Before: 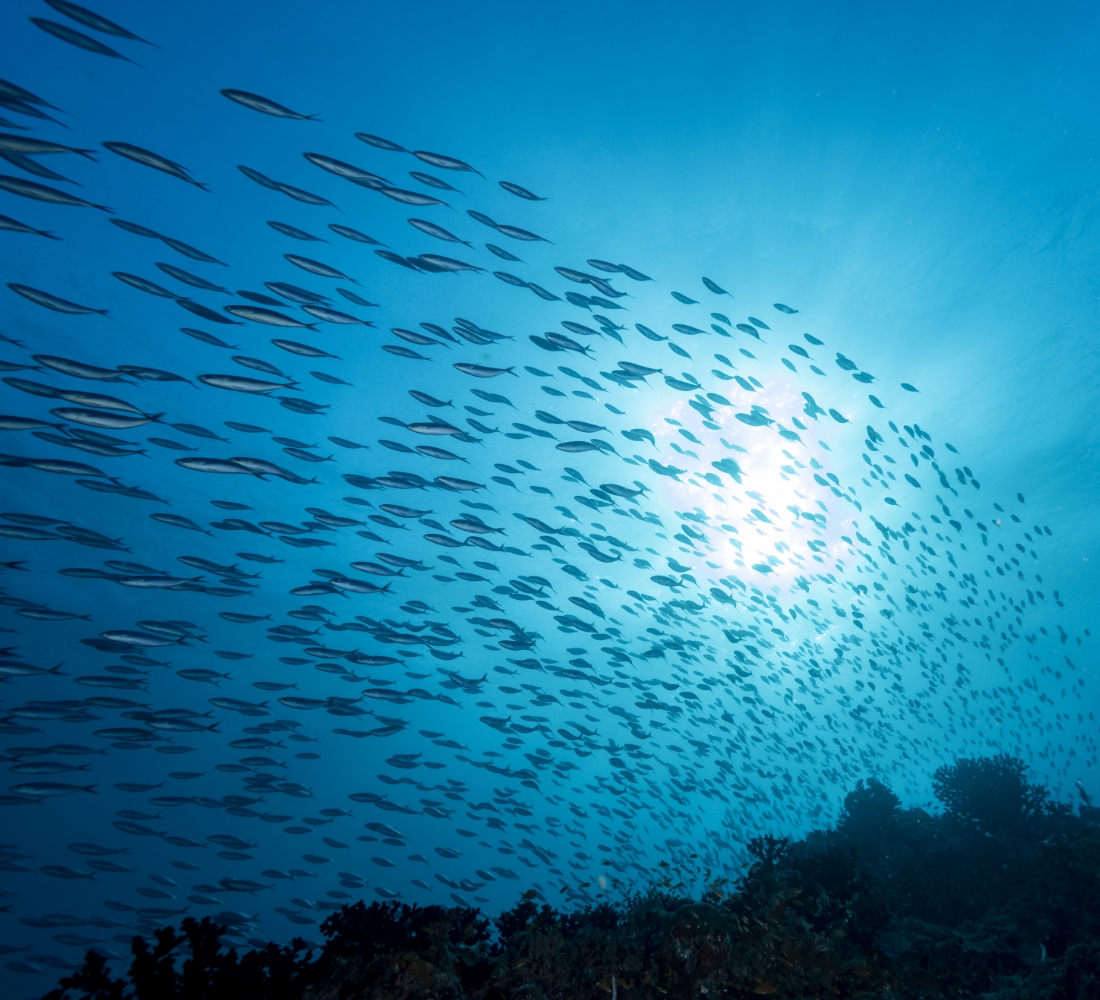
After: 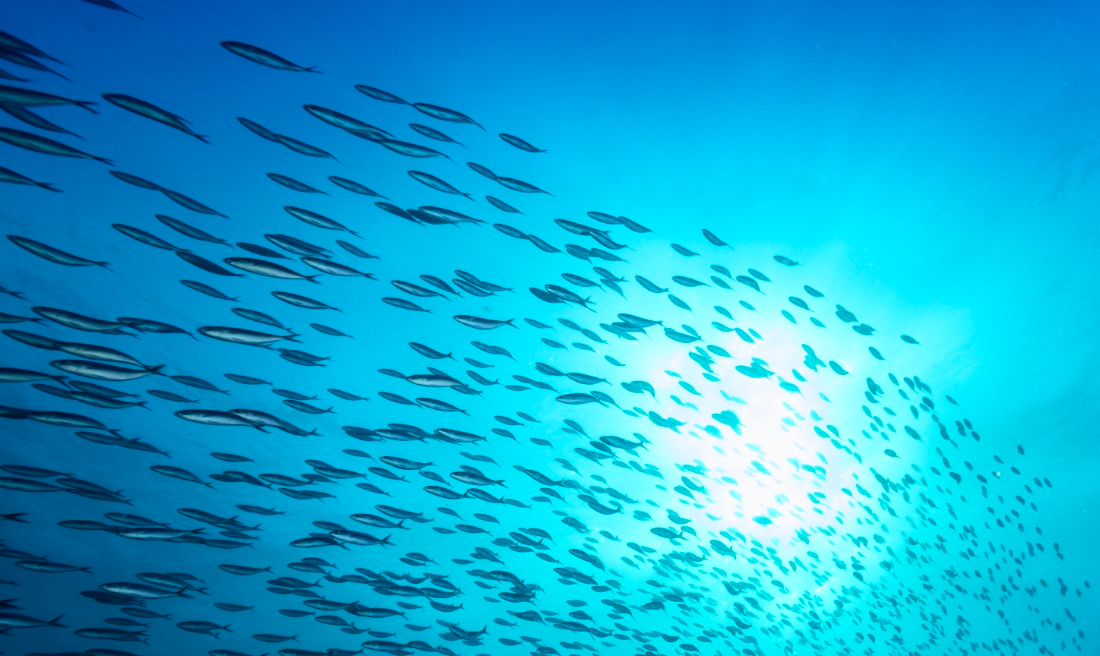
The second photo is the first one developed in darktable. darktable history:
color zones: curves: ch1 [(0.24, 0.634) (0.75, 0.5)]; ch2 [(0.253, 0.437) (0.745, 0.491)], mix 102.12%
crop and rotate: top 4.848%, bottom 29.503%
tone curve: curves: ch0 [(0, 0) (0.051, 0.03) (0.096, 0.071) (0.241, 0.247) (0.455, 0.525) (0.594, 0.697) (0.741, 0.845) (0.871, 0.933) (1, 0.984)]; ch1 [(0, 0) (0.1, 0.038) (0.318, 0.243) (0.399, 0.351) (0.478, 0.469) (0.499, 0.499) (0.534, 0.549) (0.565, 0.594) (0.601, 0.634) (0.666, 0.7) (1, 1)]; ch2 [(0, 0) (0.453, 0.45) (0.479, 0.483) (0.504, 0.499) (0.52, 0.519) (0.541, 0.559) (0.592, 0.612) (0.824, 0.815) (1, 1)], color space Lab, independent channels, preserve colors none
graduated density: density 2.02 EV, hardness 44%, rotation 0.374°, offset 8.21, hue 208.8°, saturation 97%
